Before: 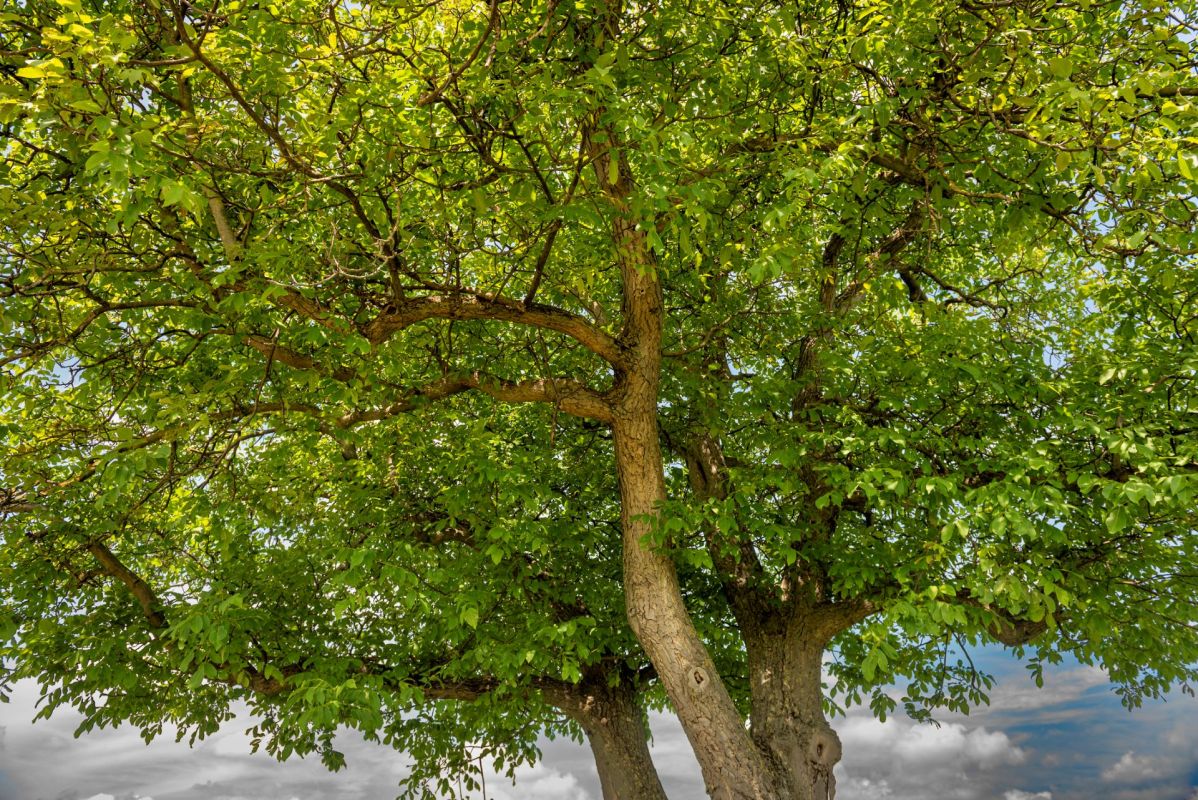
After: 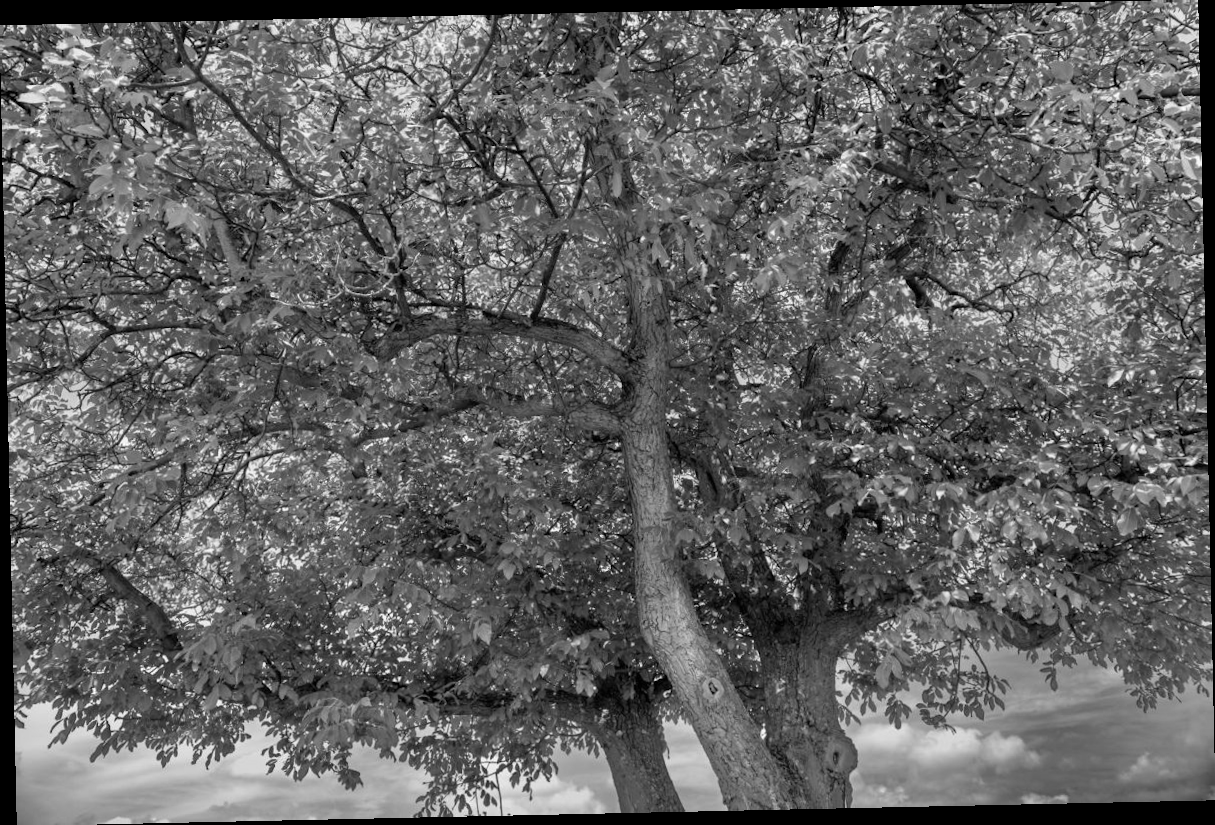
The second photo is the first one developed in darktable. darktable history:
monochrome: a 16.01, b -2.65, highlights 0.52
rotate and perspective: rotation -1.24°, automatic cropping off
